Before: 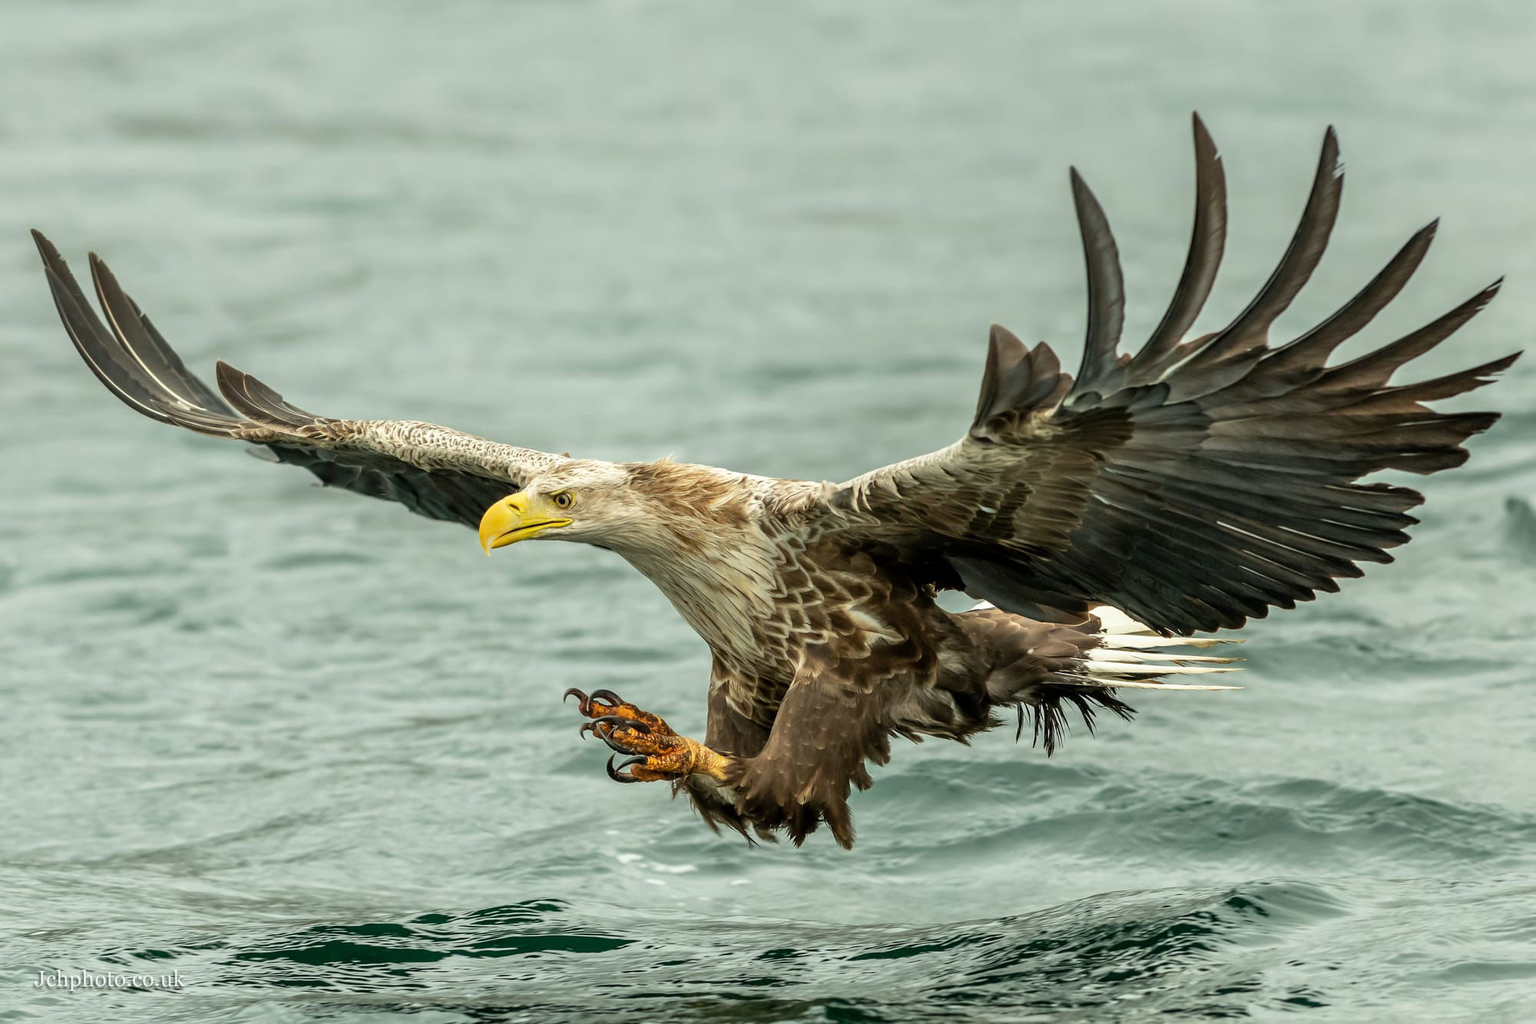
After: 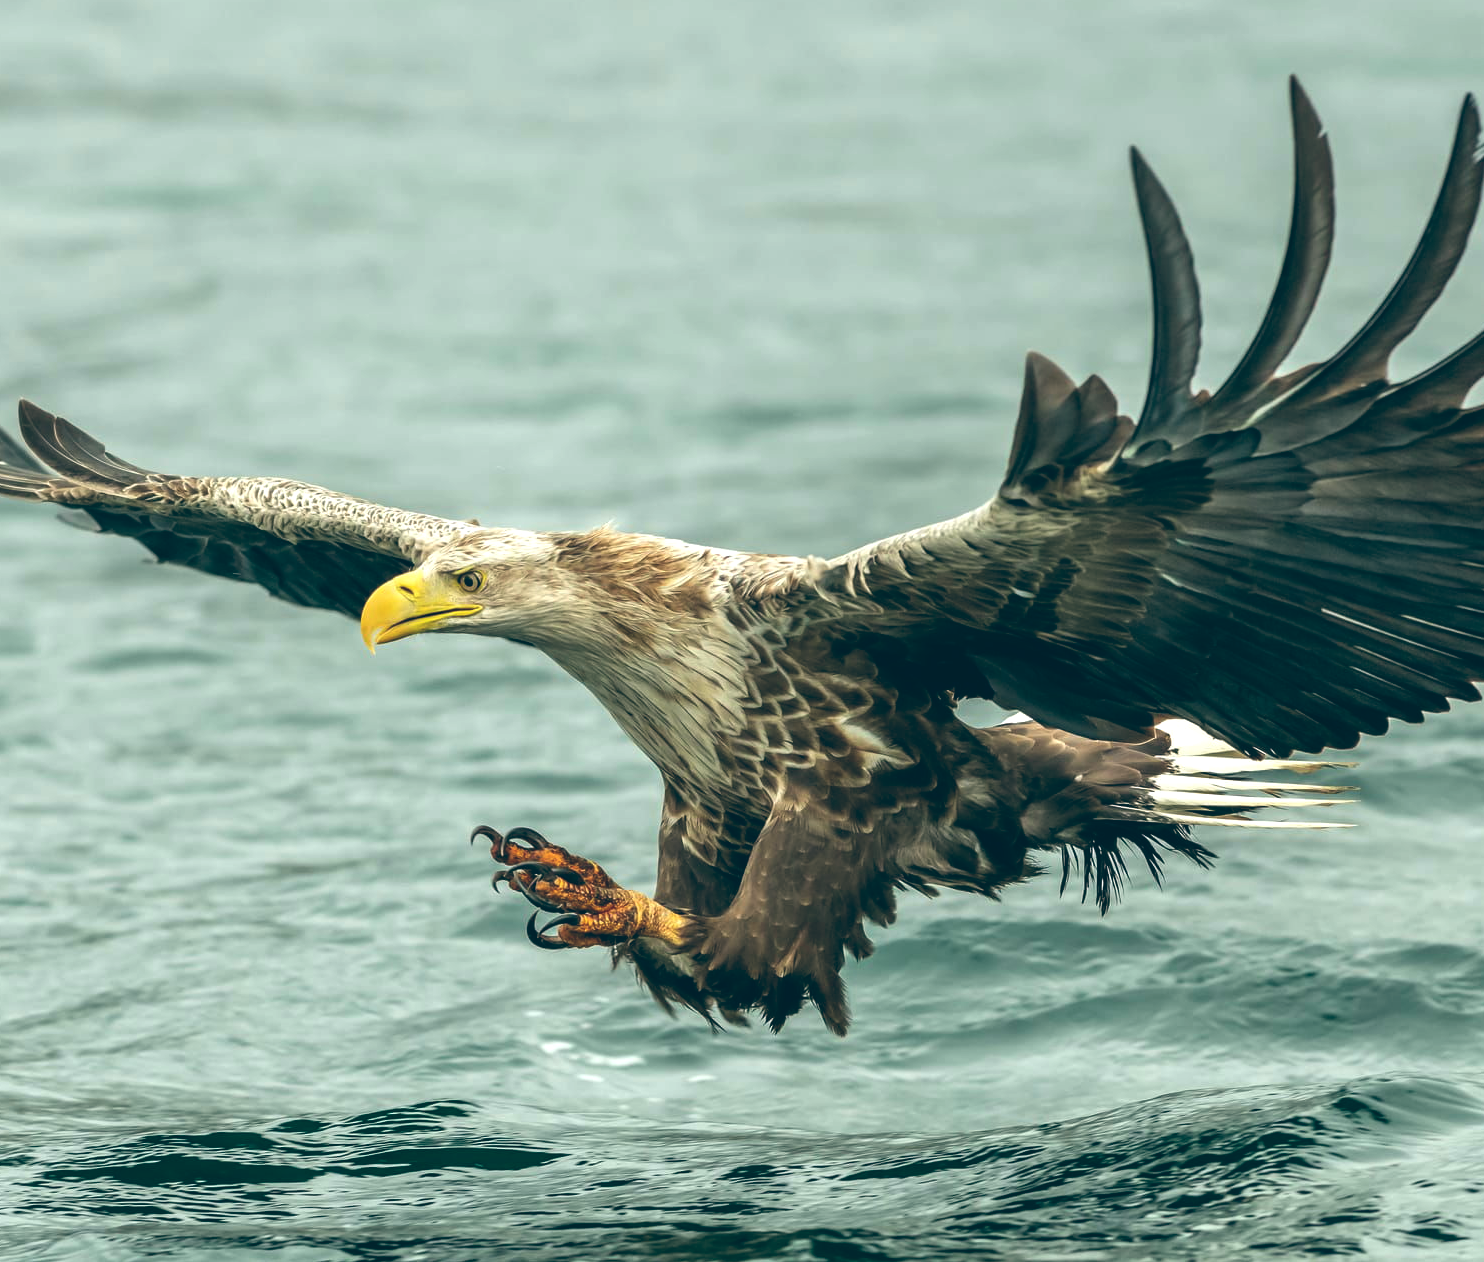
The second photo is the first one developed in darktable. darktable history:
crop and rotate: left 13.15%, top 5.251%, right 12.609%
color balance: lift [1.016, 0.983, 1, 1.017], gamma [0.958, 1, 1, 1], gain [0.981, 1.007, 0.993, 1.002], input saturation 118.26%, contrast 13.43%, contrast fulcrum 21.62%, output saturation 82.76%
